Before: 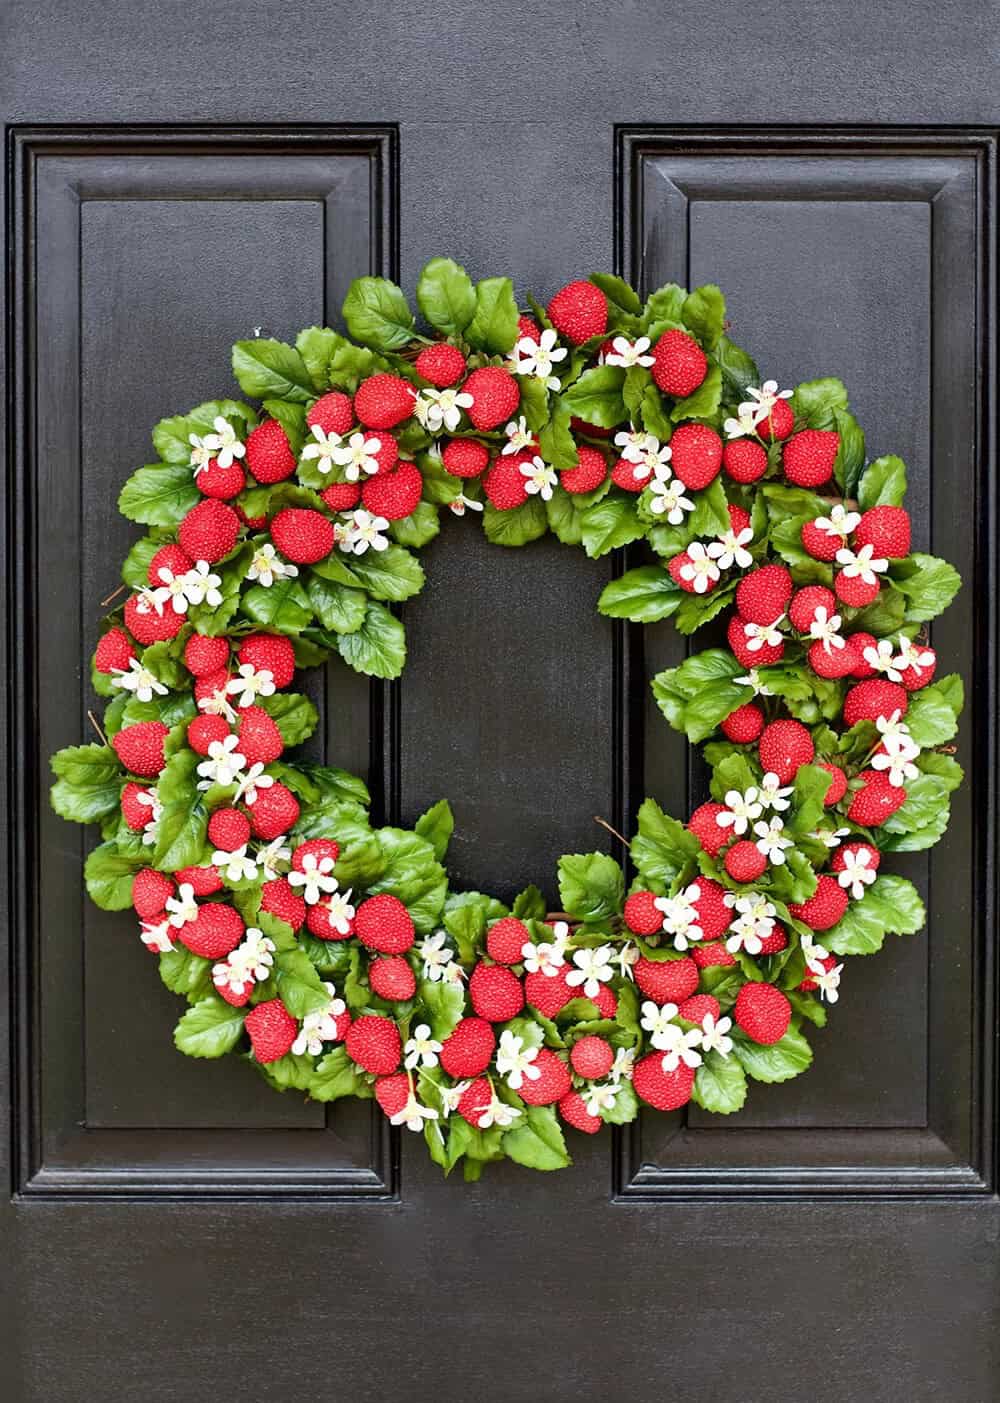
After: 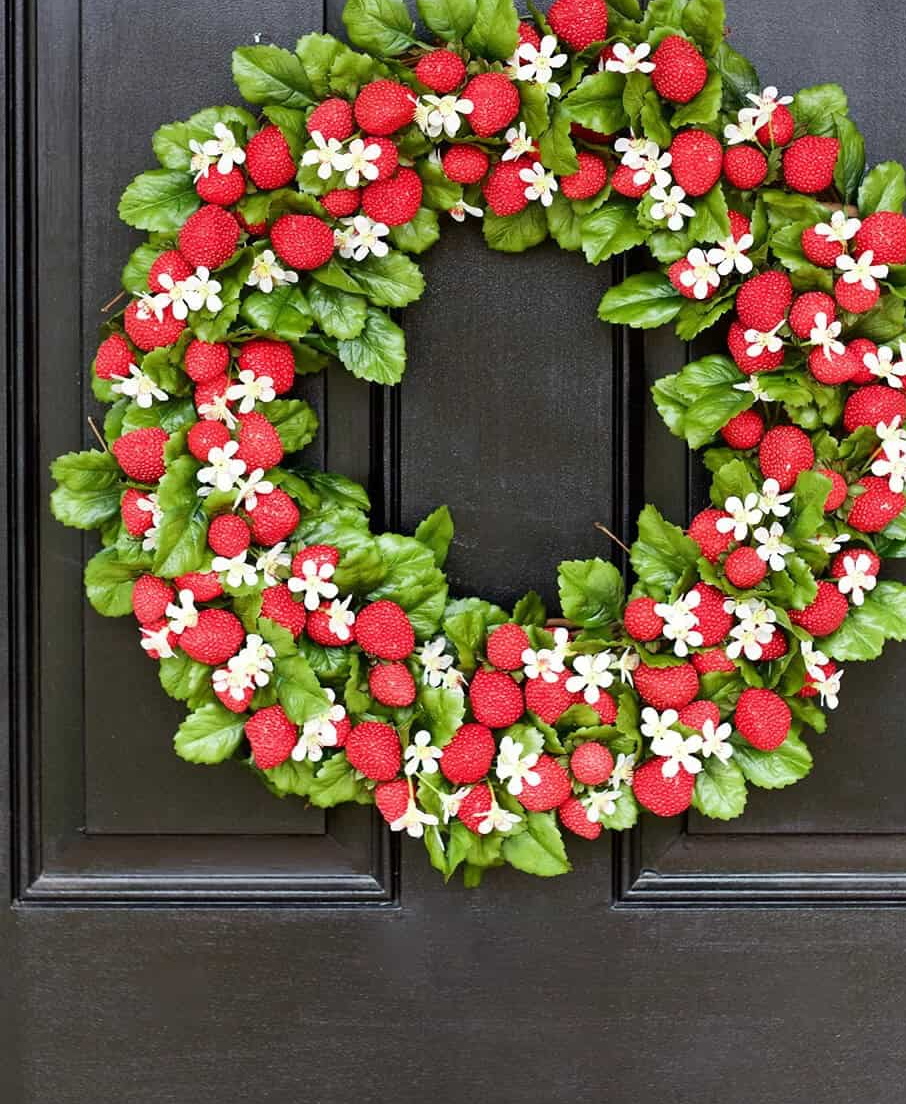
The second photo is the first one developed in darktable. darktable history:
crop: top 20.977%, right 9.375%, bottom 0.304%
